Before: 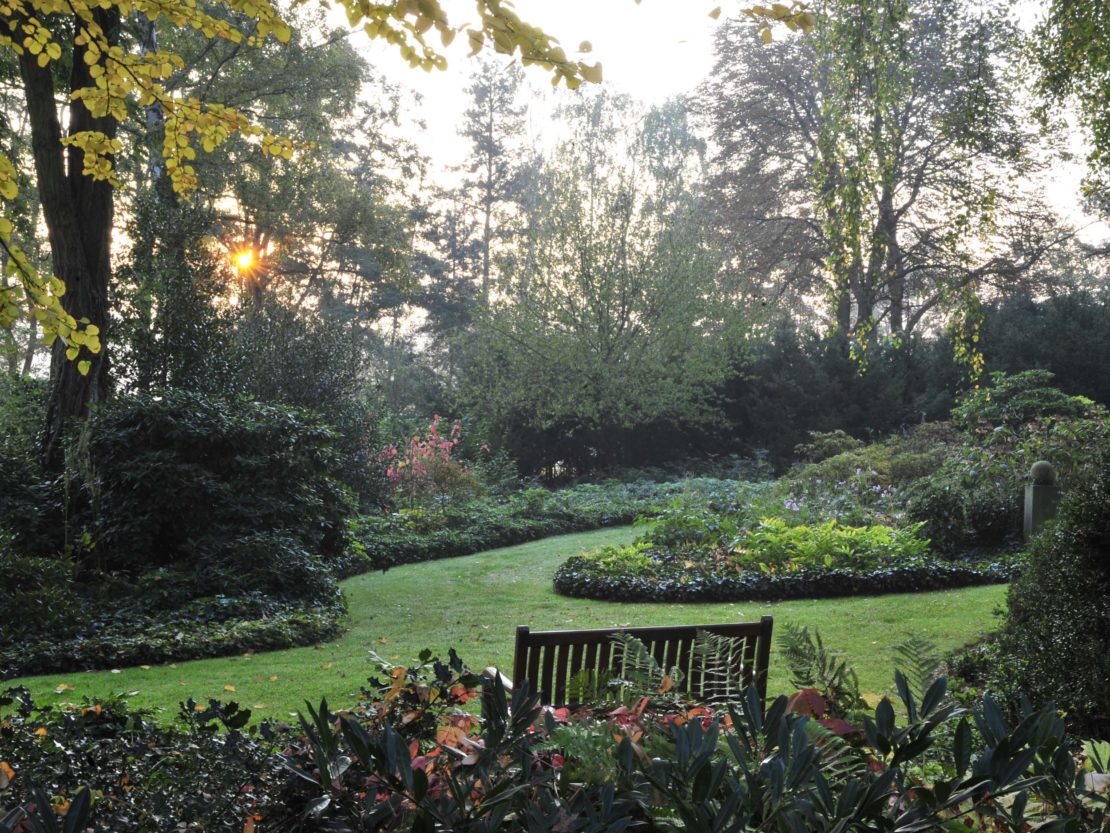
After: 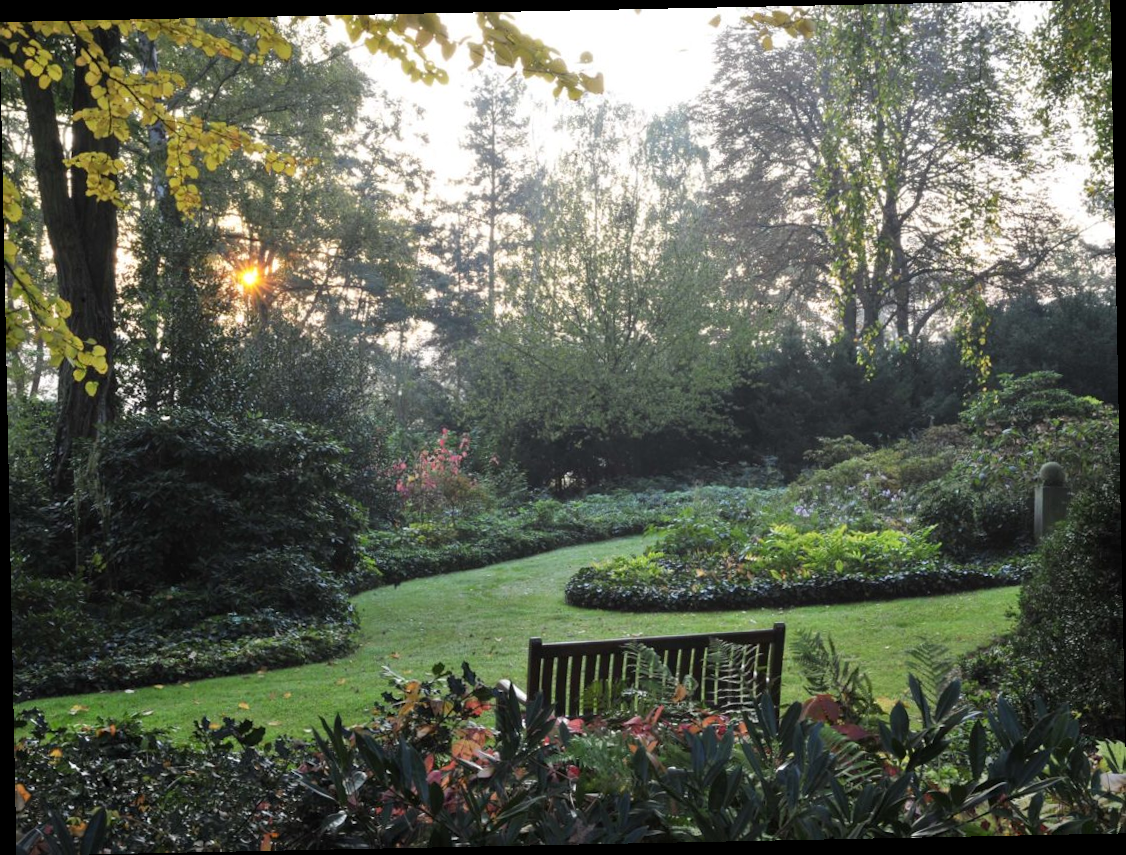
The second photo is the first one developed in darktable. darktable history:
rotate and perspective: rotation -1.17°, automatic cropping off
